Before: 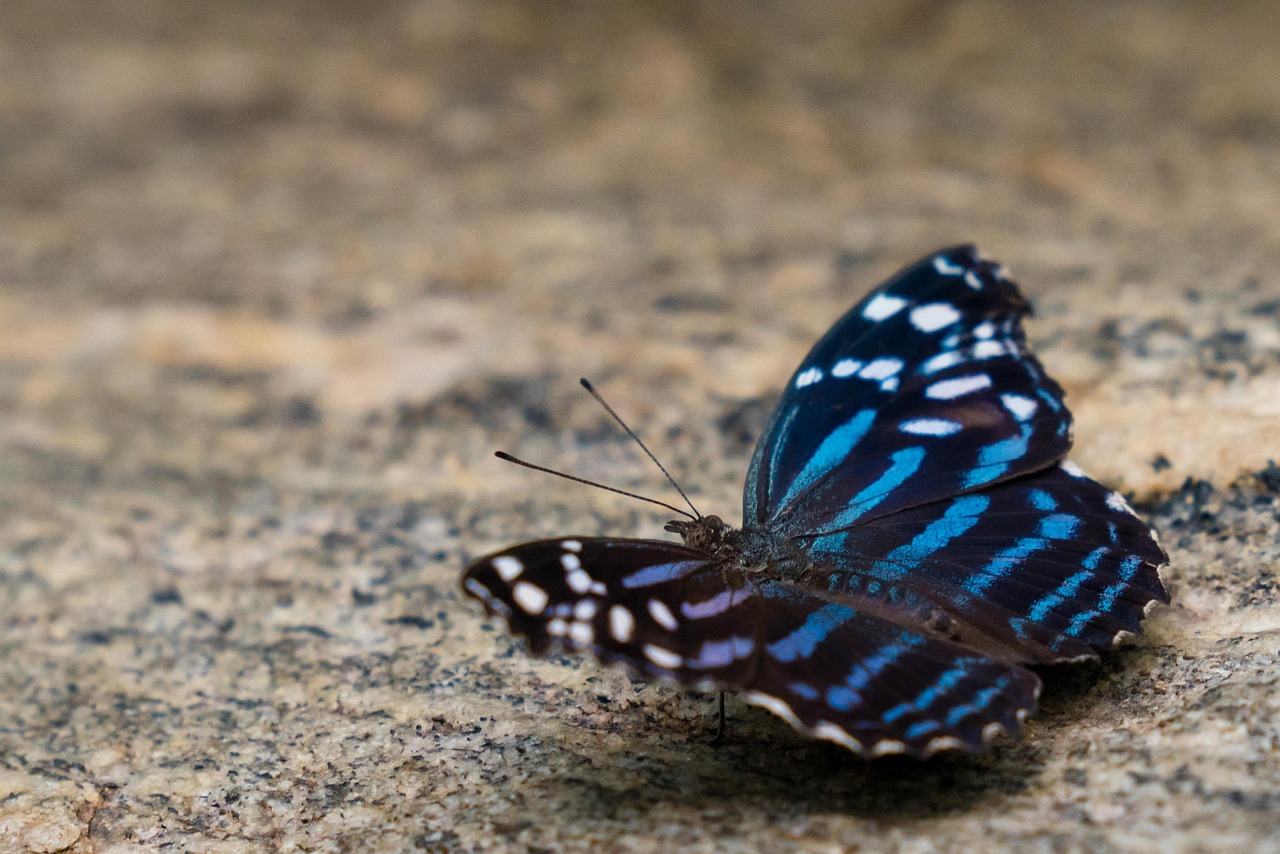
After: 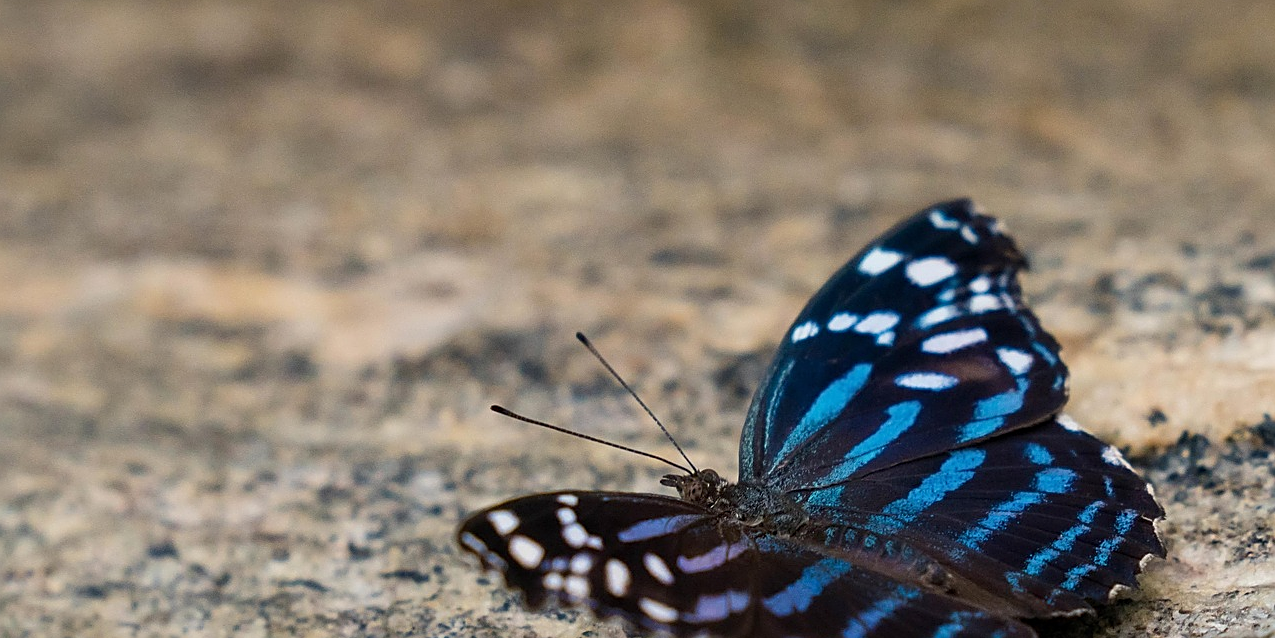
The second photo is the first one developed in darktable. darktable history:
crop: left 0.387%, top 5.469%, bottom 19.809%
sharpen: on, module defaults
